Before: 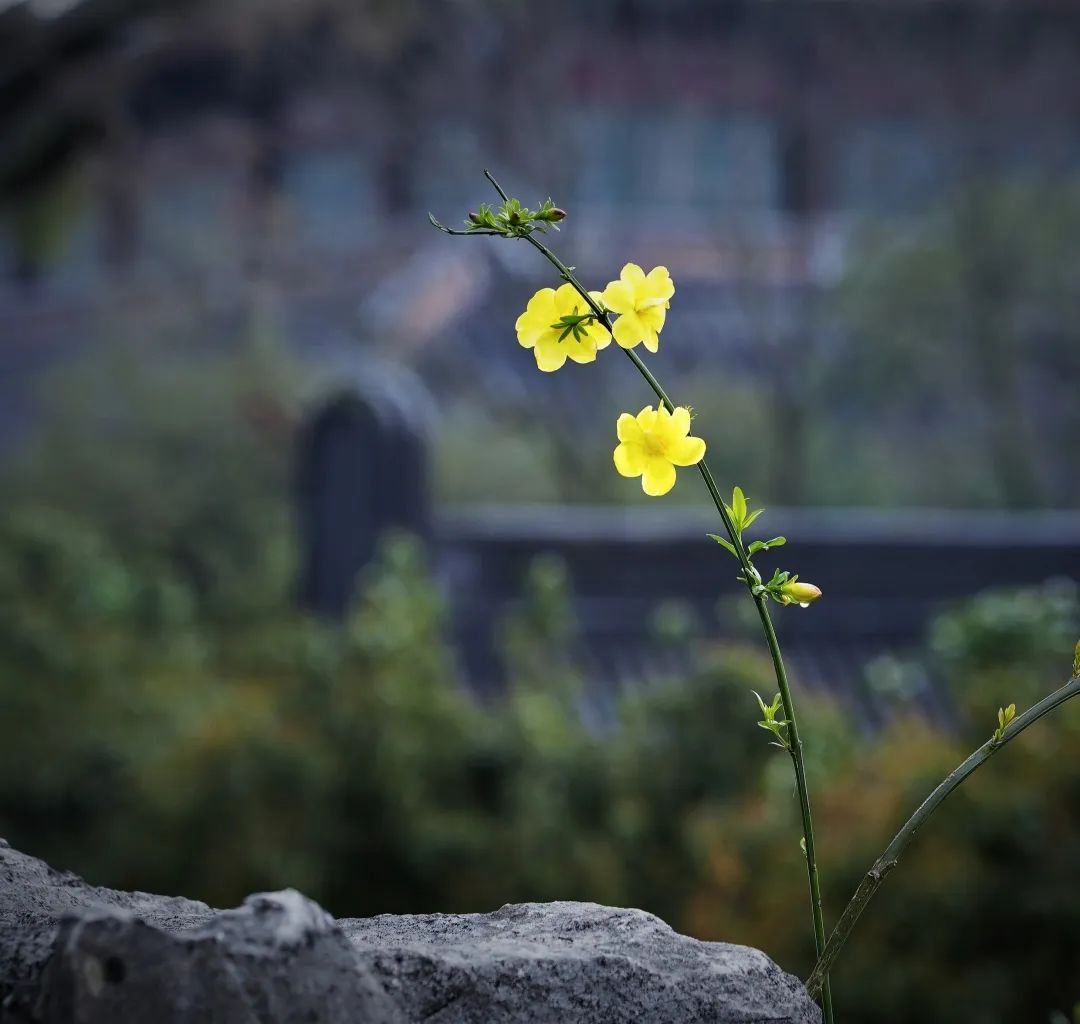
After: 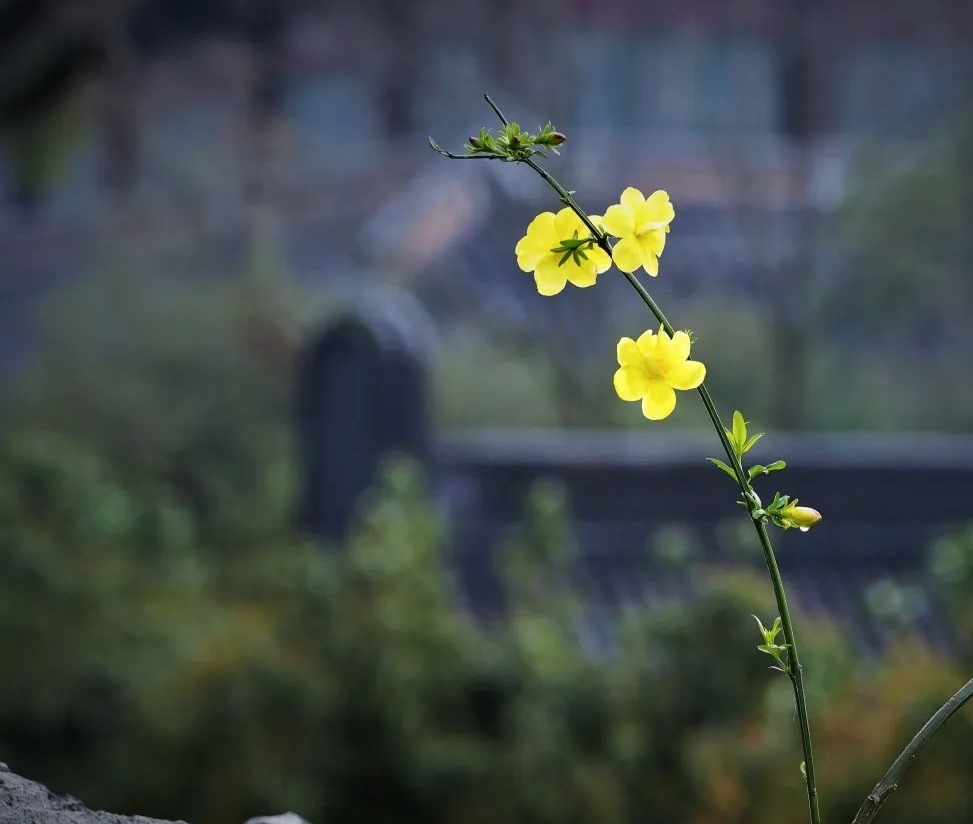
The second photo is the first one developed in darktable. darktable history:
color calibration: illuminant same as pipeline (D50), adaptation XYZ, x 0.346, y 0.358, temperature 5024.26 K
crop: top 7.43%, right 9.826%, bottom 12.085%
